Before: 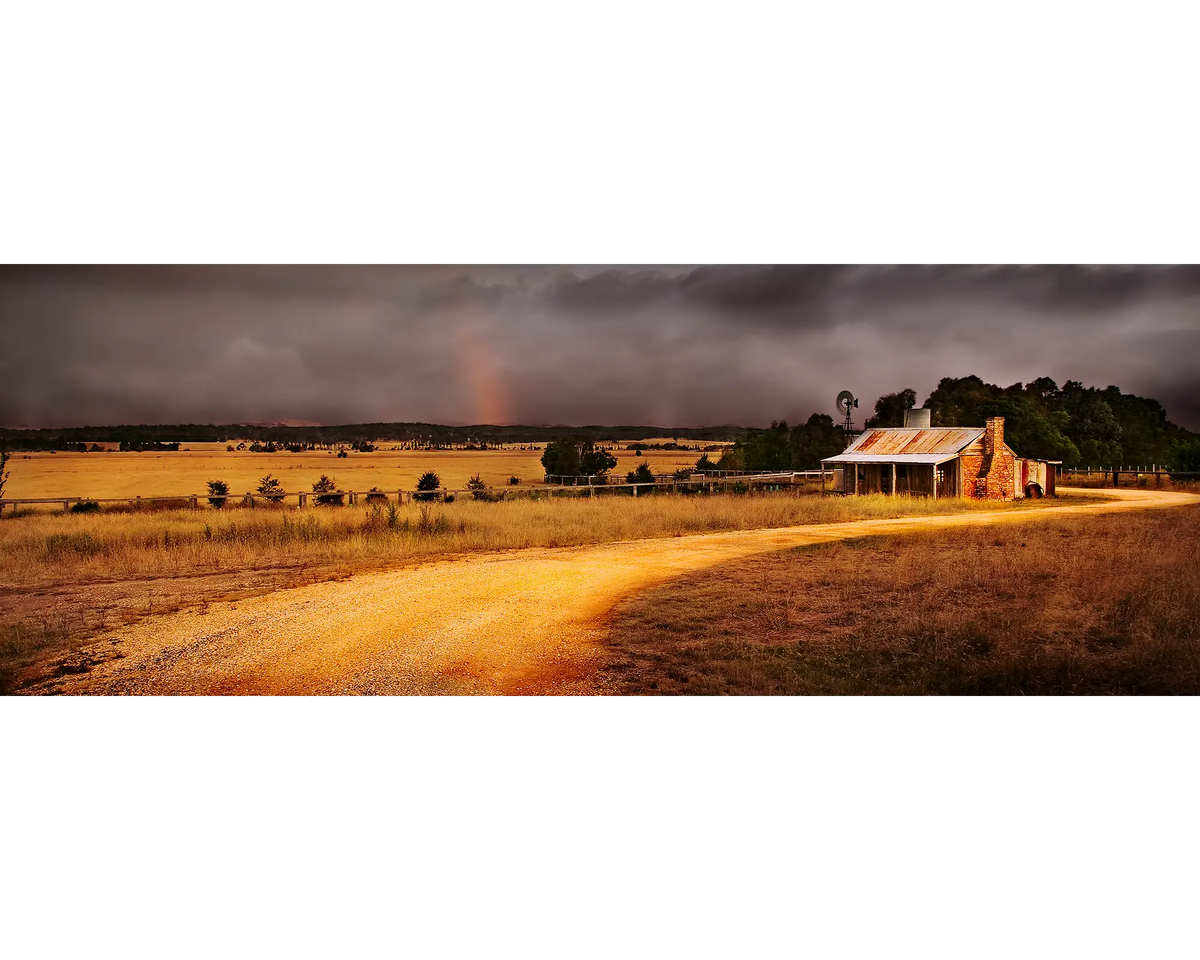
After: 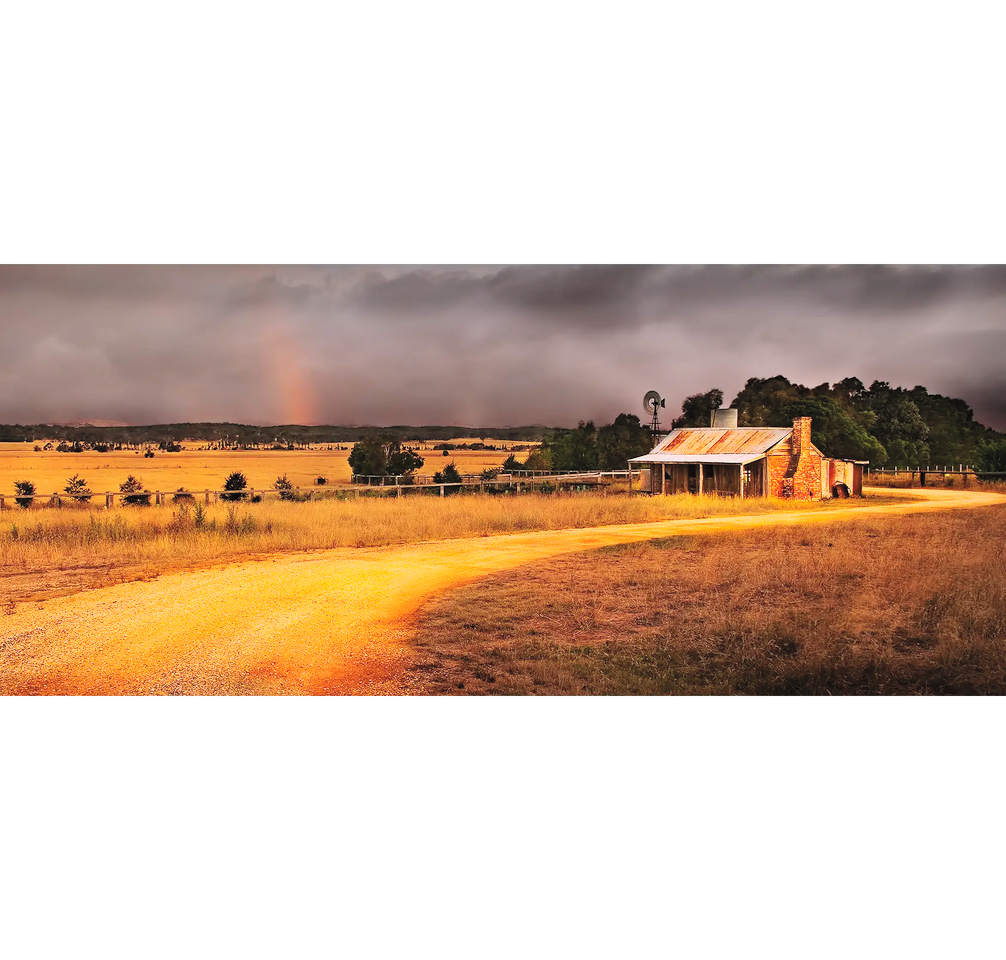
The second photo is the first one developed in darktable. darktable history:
contrast brightness saturation: contrast 0.1, brightness 0.3, saturation 0.14
crop: left 16.145%
